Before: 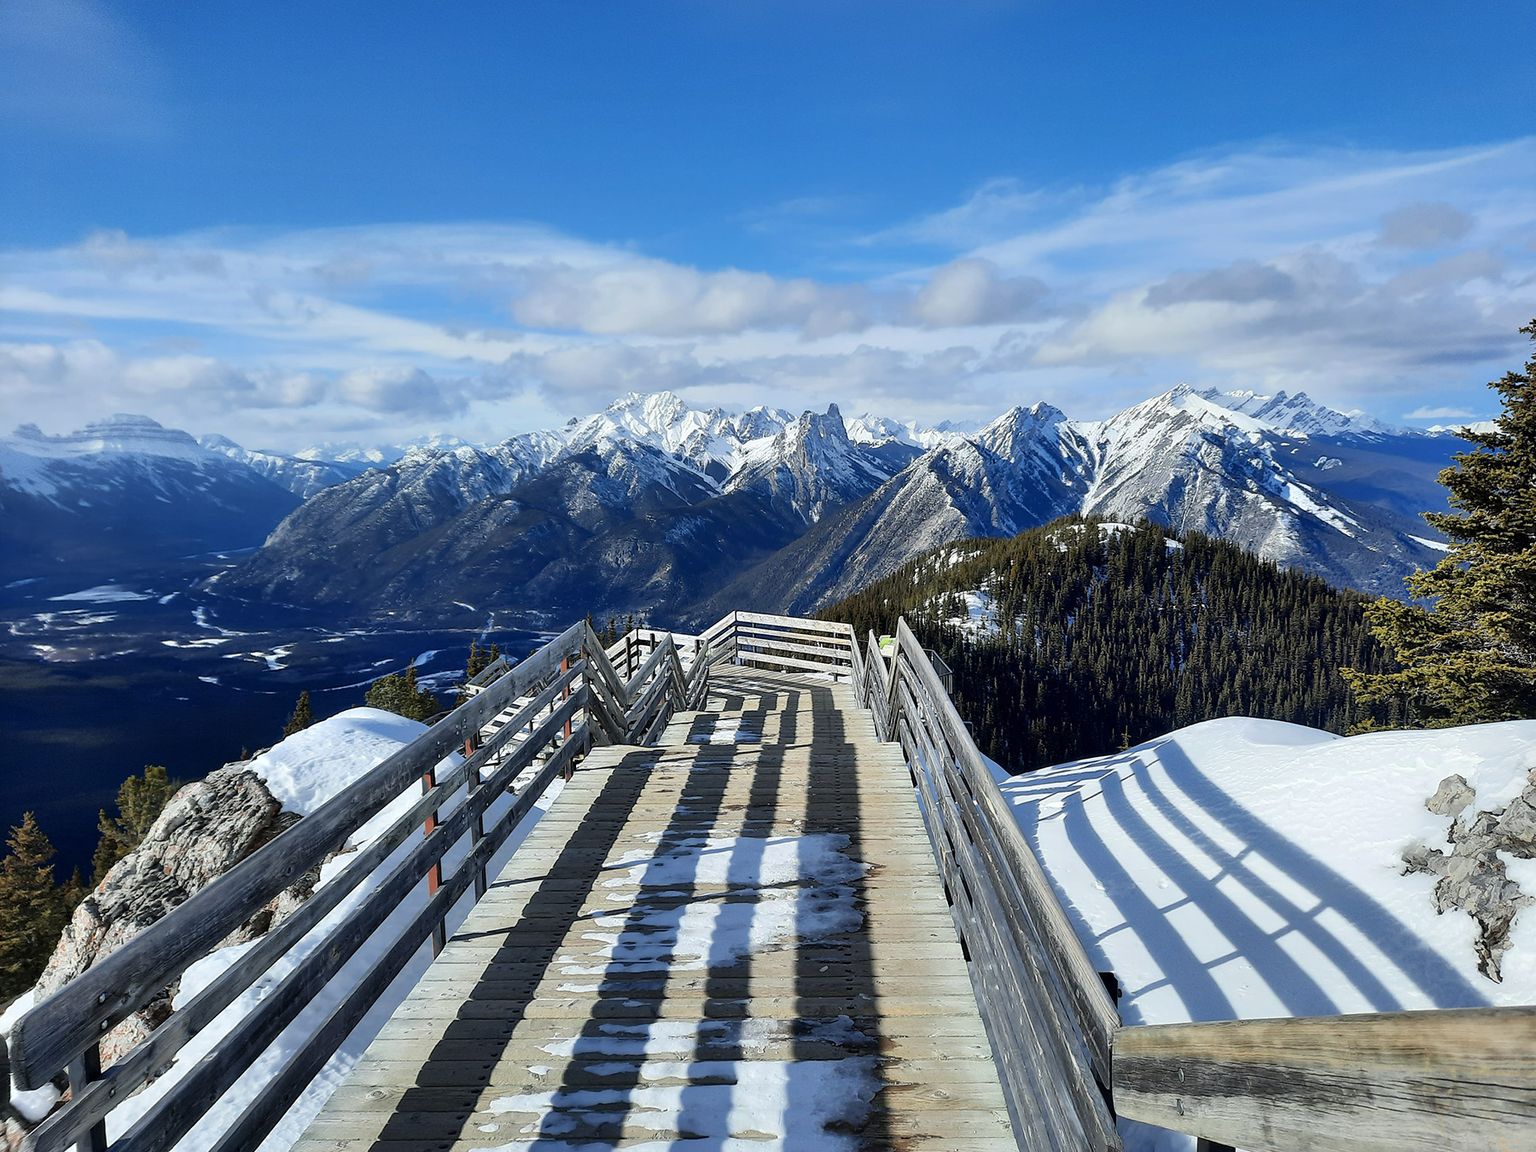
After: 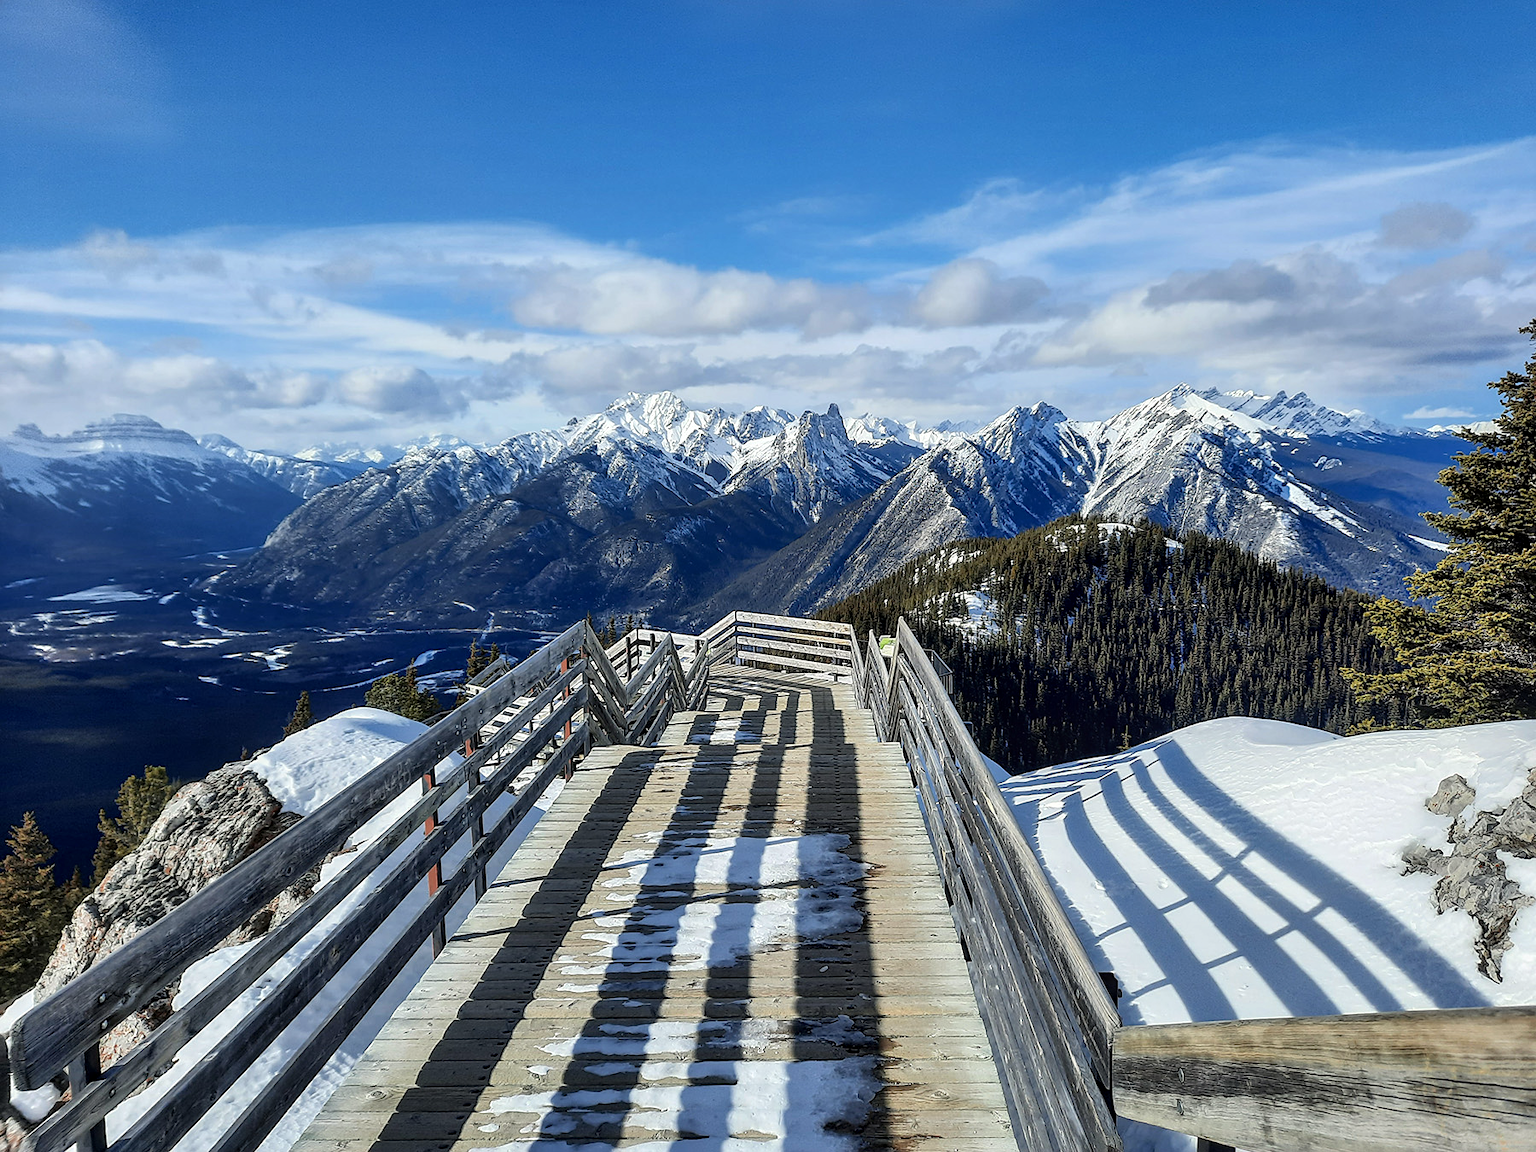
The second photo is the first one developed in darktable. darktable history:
sharpen: amount 0.2
white balance: red 1.009, blue 0.985
local contrast: detail 130%
